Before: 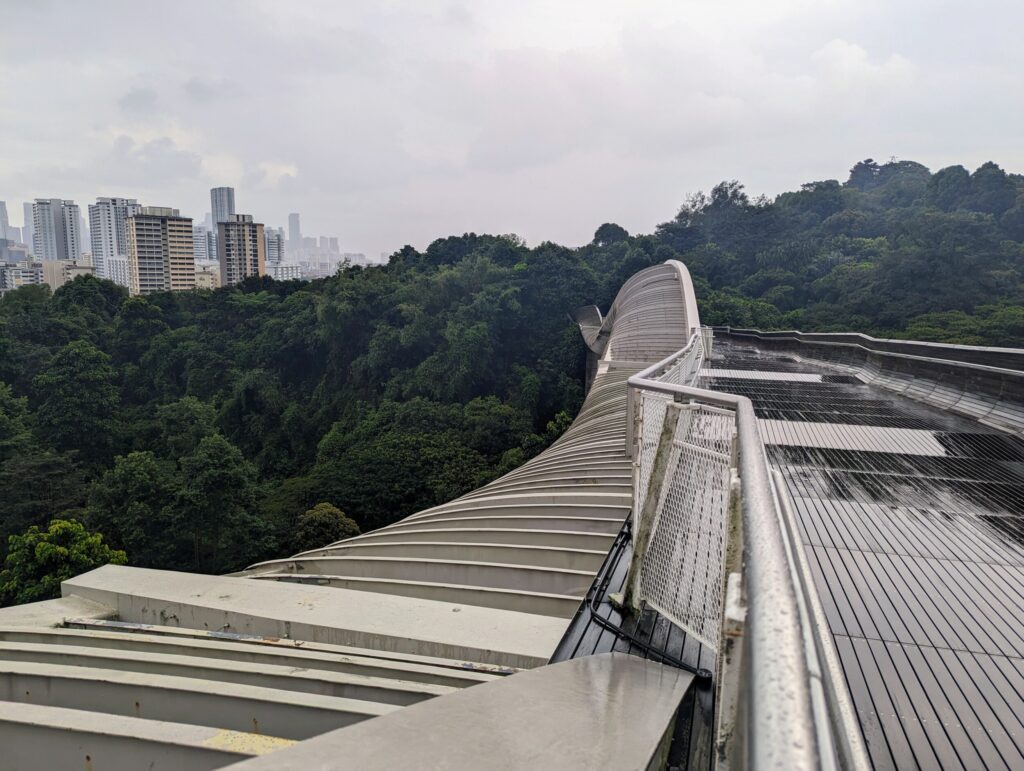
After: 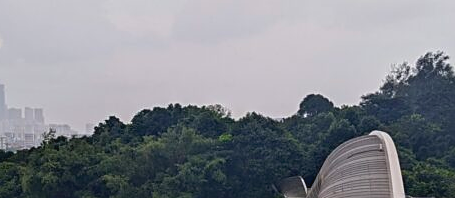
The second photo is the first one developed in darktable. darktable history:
contrast brightness saturation: contrast -0.075, brightness -0.034, saturation -0.105
crop: left 28.813%, top 16.811%, right 26.742%, bottom 57.504%
color balance rgb: shadows lift › luminance -10.074%, global offset › luminance -0.514%, perceptual saturation grading › global saturation 16.784%, global vibrance 20%
sharpen: on, module defaults
tone equalizer: edges refinement/feathering 500, mask exposure compensation -1.57 EV, preserve details no
